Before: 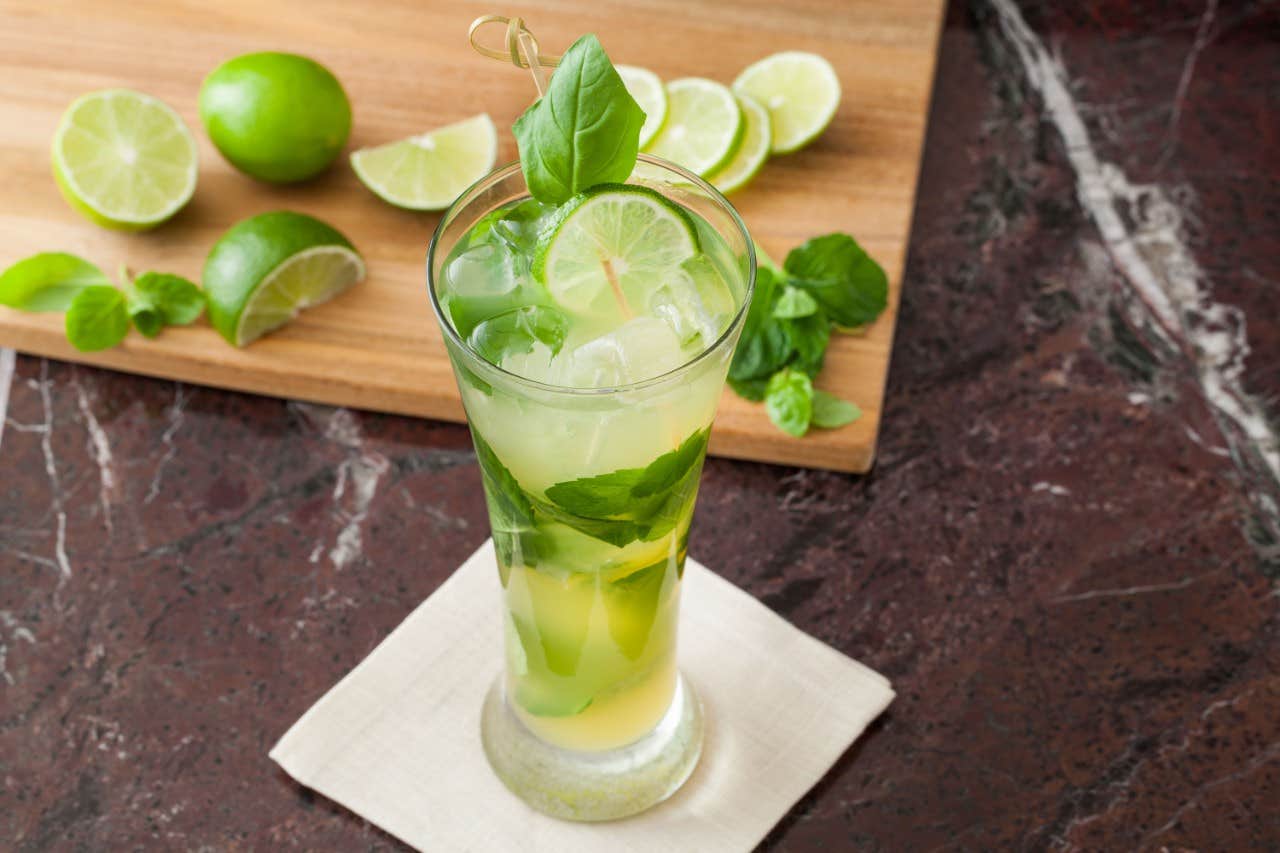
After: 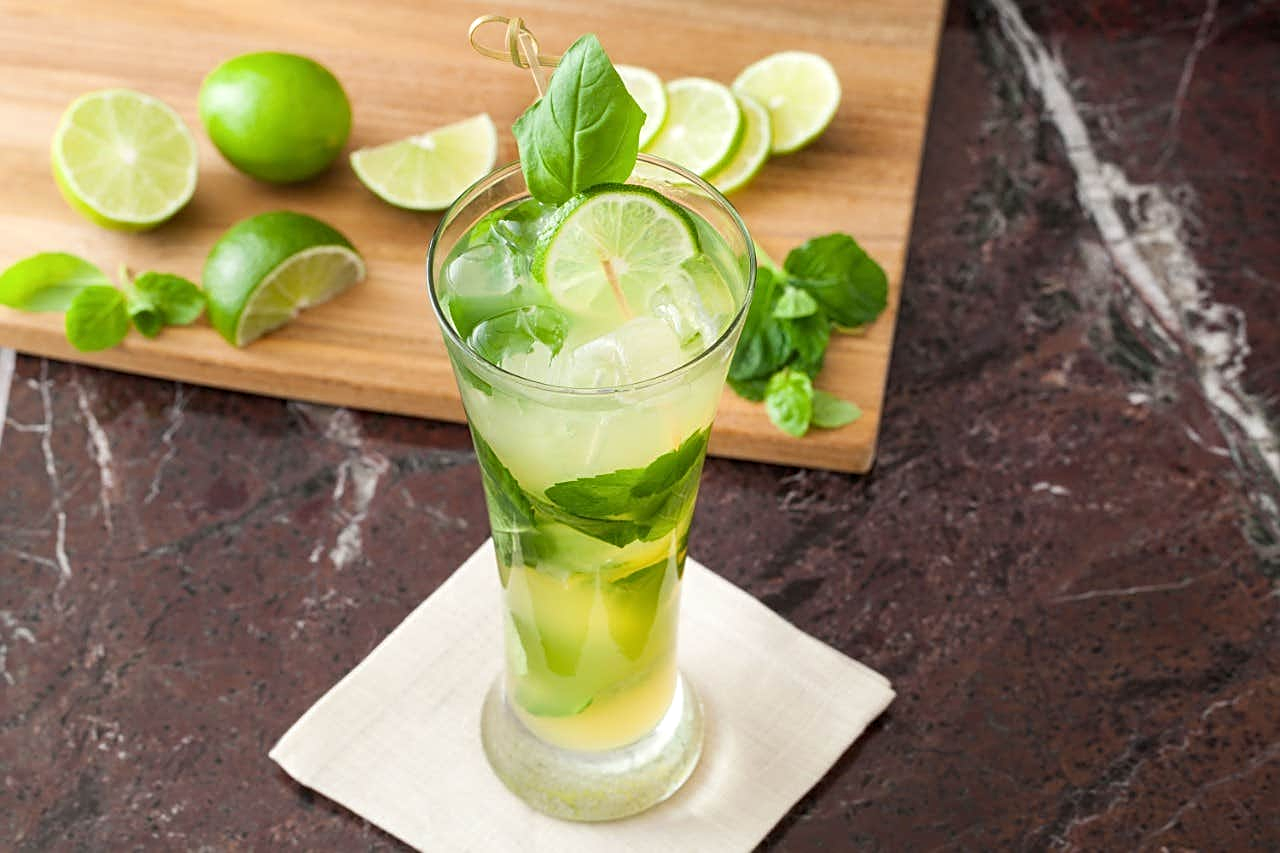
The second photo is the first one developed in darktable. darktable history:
color zones: curves: ch0 [(0.068, 0.464) (0.25, 0.5) (0.48, 0.508) (0.75, 0.536) (0.886, 0.476) (0.967, 0.456)]; ch1 [(0.066, 0.456) (0.25, 0.5) (0.616, 0.508) (0.746, 0.56) (0.934, 0.444)]
base curve: curves: ch0 [(0, 0) (0.283, 0.295) (1, 1)], preserve colors none
exposure: exposure 0.167 EV, compensate highlight preservation false
sharpen: on, module defaults
